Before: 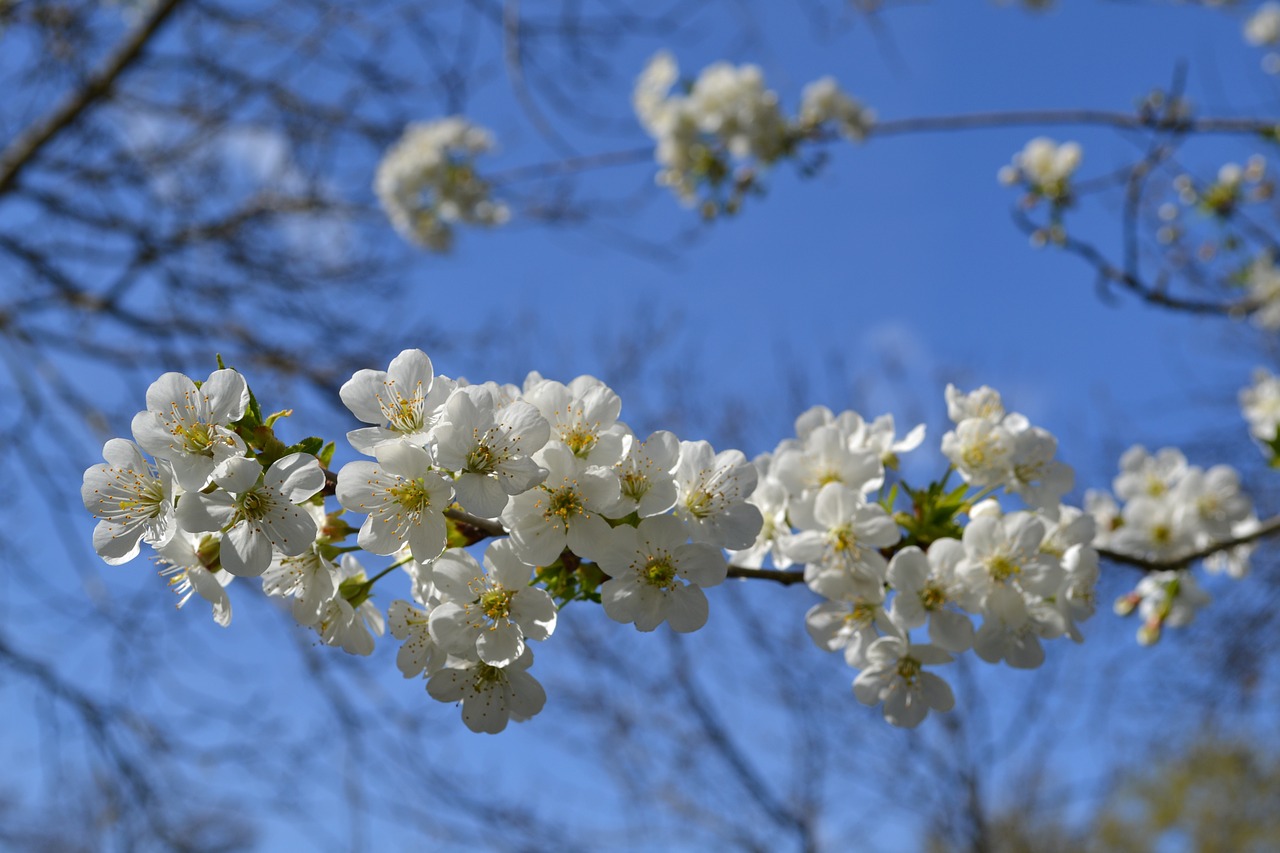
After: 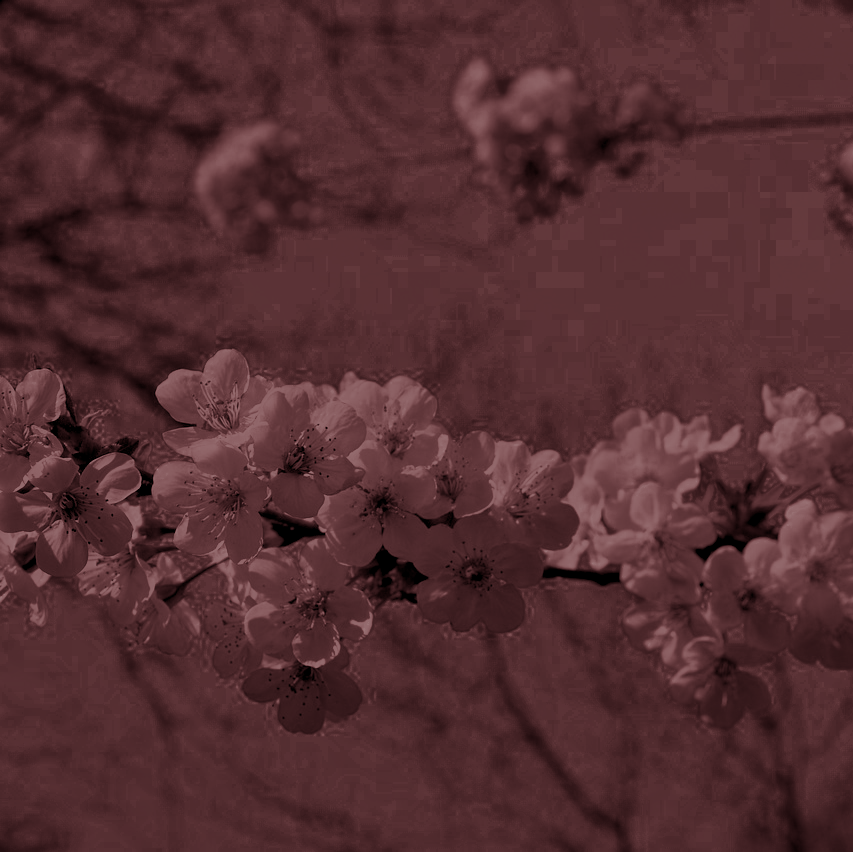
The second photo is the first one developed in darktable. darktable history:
rotate and perspective: automatic cropping off
monochrome: on, module defaults
levels: levels [0.016, 0.5, 0.996]
tone curve: curves: ch0 [(0, 0) (0.105, 0.068) (0.195, 0.162) (0.283, 0.283) (0.384, 0.404) (0.485, 0.531) (0.638, 0.681) (0.795, 0.879) (1, 0.977)]; ch1 [(0, 0) (0.161, 0.092) (0.35, 0.33) (0.379, 0.401) (0.456, 0.469) (0.504, 0.498) (0.53, 0.532) (0.58, 0.619) (0.635, 0.671) (1, 1)]; ch2 [(0, 0) (0.371, 0.362) (0.437, 0.437) (0.483, 0.484) (0.53, 0.515) (0.56, 0.58) (0.622, 0.606) (1, 1)], color space Lab, independent channels, preserve colors none
crop and rotate: left 14.436%, right 18.898%
color zones: curves: ch0 [(0.002, 0.589) (0.107, 0.484) (0.146, 0.249) (0.217, 0.352) (0.309, 0.525) (0.39, 0.404) (0.455, 0.169) (0.597, 0.055) (0.724, 0.212) (0.775, 0.691) (0.869, 0.571) (1, 0.587)]; ch1 [(0, 0) (0.143, 0) (0.286, 0) (0.429, 0) (0.571, 0) (0.714, 0) (0.857, 0)]
split-toning: compress 20%
colorize: hue 194.4°, saturation 29%, source mix 61.75%, lightness 3.98%, version 1
